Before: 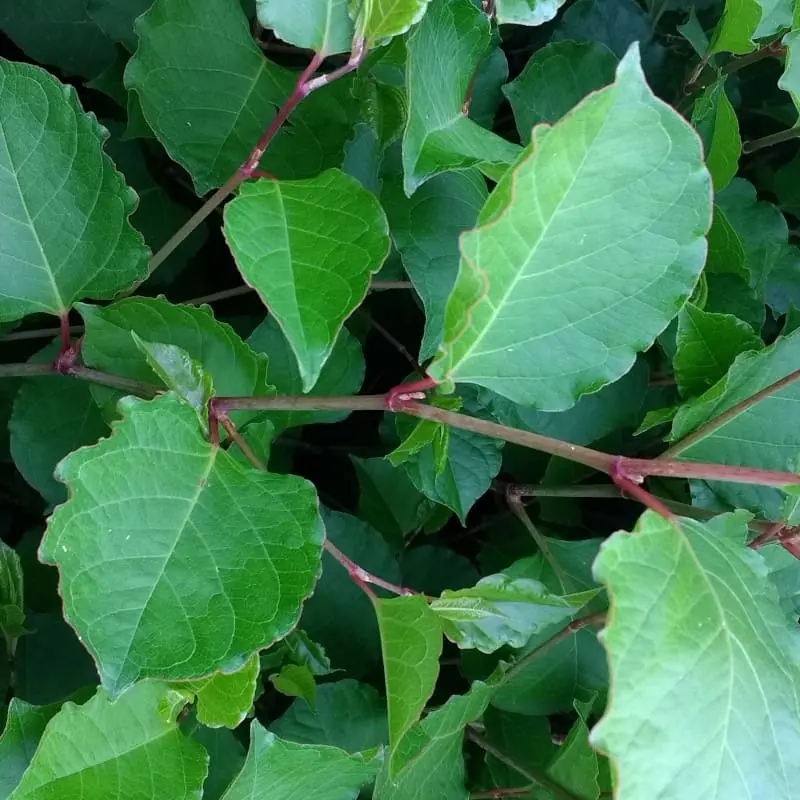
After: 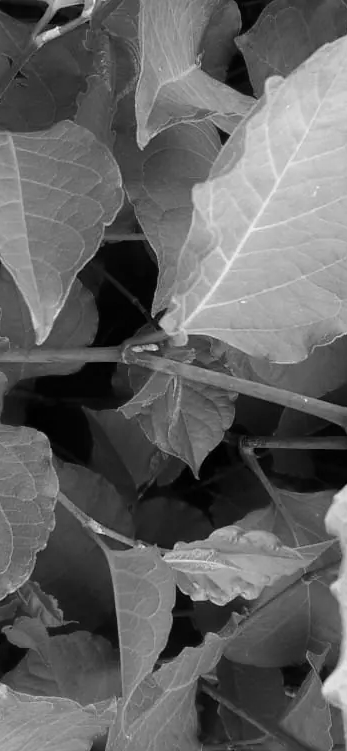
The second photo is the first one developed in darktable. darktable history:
monochrome: on, module defaults
crop: left 33.452%, top 6.025%, right 23.155%
